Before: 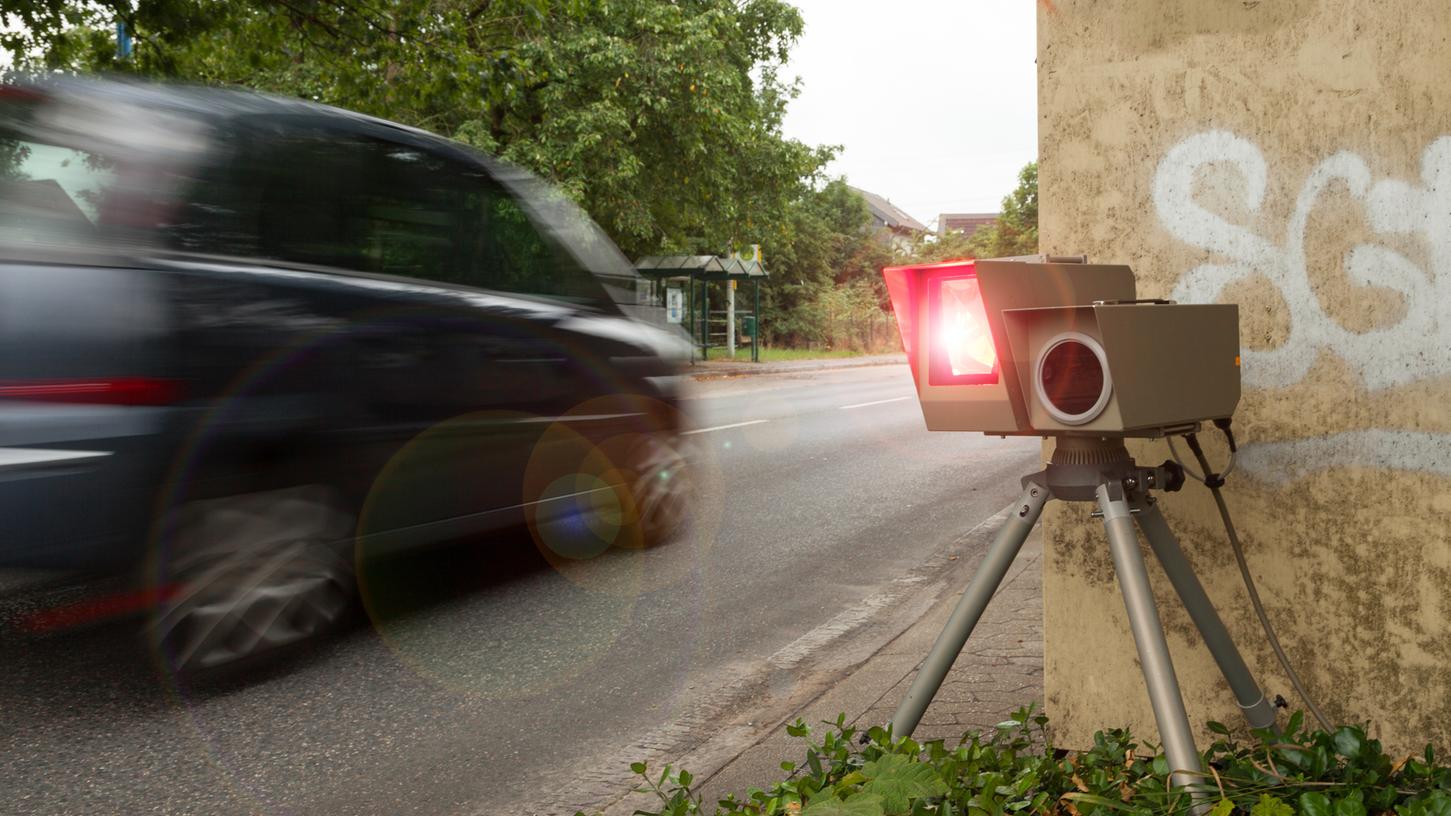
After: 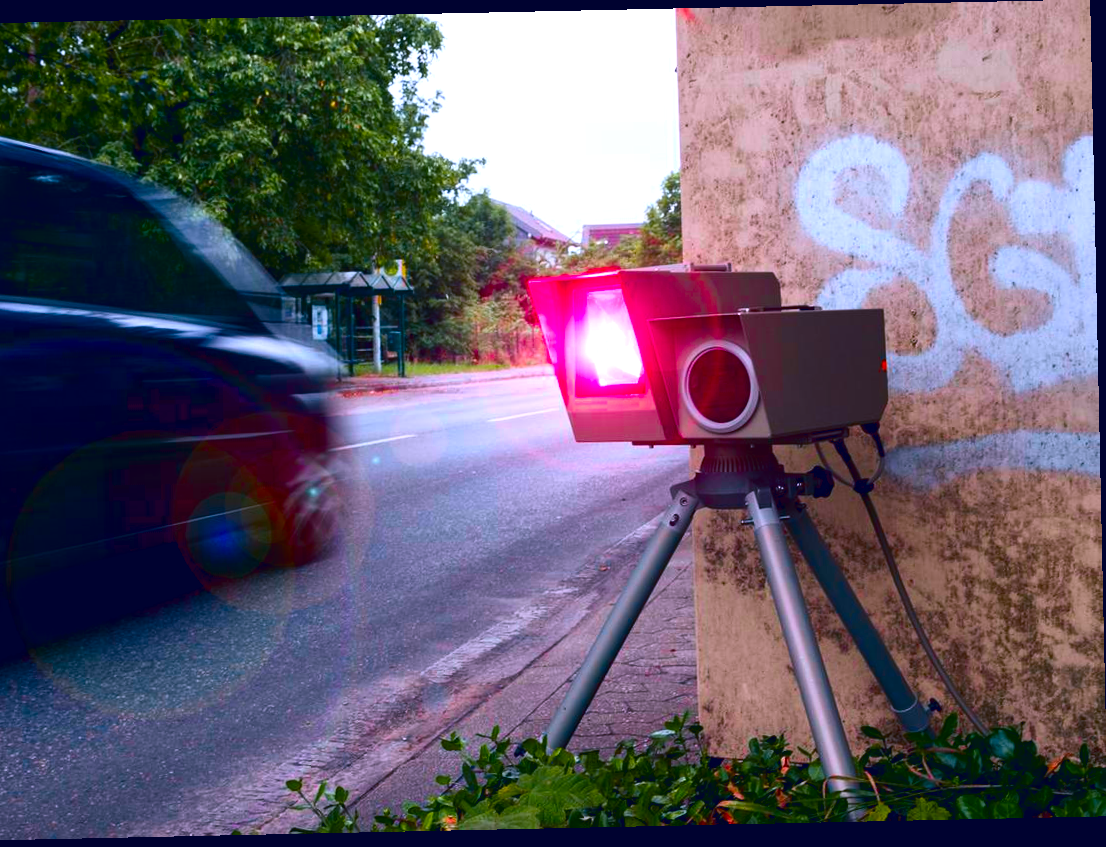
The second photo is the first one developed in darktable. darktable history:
white balance: red 0.976, blue 1.04
crop and rotate: left 24.6%
contrast brightness saturation: contrast 0.13, brightness -0.24, saturation 0.14
color balance rgb: shadows lift › chroma 2%, shadows lift › hue 217.2°, power › chroma 0.25%, power › hue 60°, highlights gain › chroma 1.5%, highlights gain › hue 309.6°, global offset › luminance -0.5%, perceptual saturation grading › global saturation 15%, global vibrance 20%
exposure: exposure 0.3 EV, compensate highlight preservation false
rotate and perspective: rotation -1.24°, automatic cropping off
tone curve: curves: ch1 [(0, 0) (0.108, 0.197) (0.5, 0.5) (0.681, 0.885) (1, 1)]; ch2 [(0, 0) (0.28, 0.151) (1, 1)], color space Lab, independent channels
